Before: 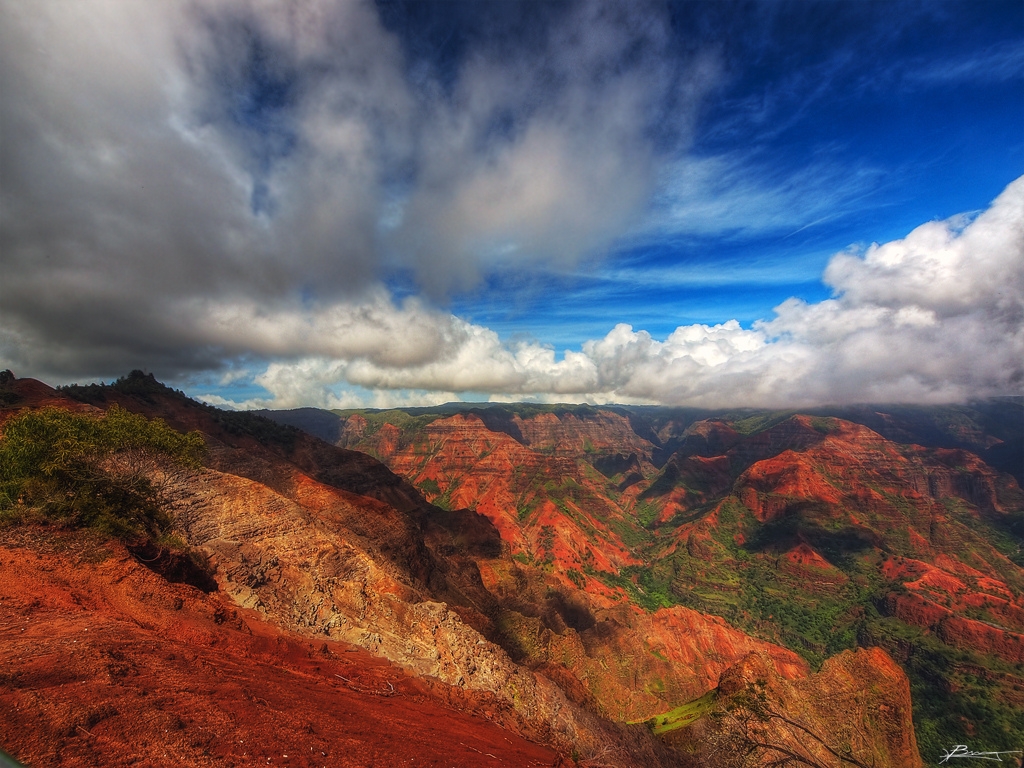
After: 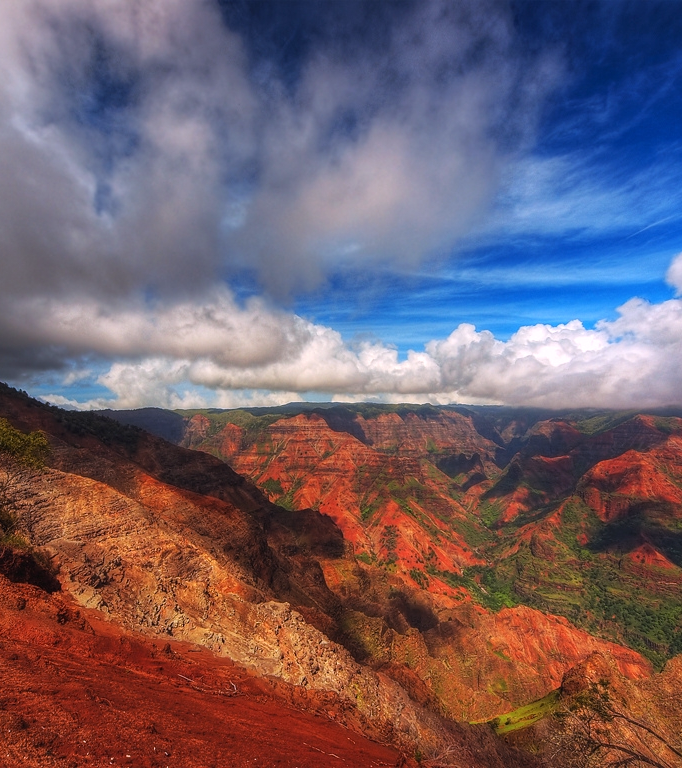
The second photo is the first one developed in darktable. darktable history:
crop: left 15.419%, right 17.914%
white balance: red 1.05, blue 1.072
